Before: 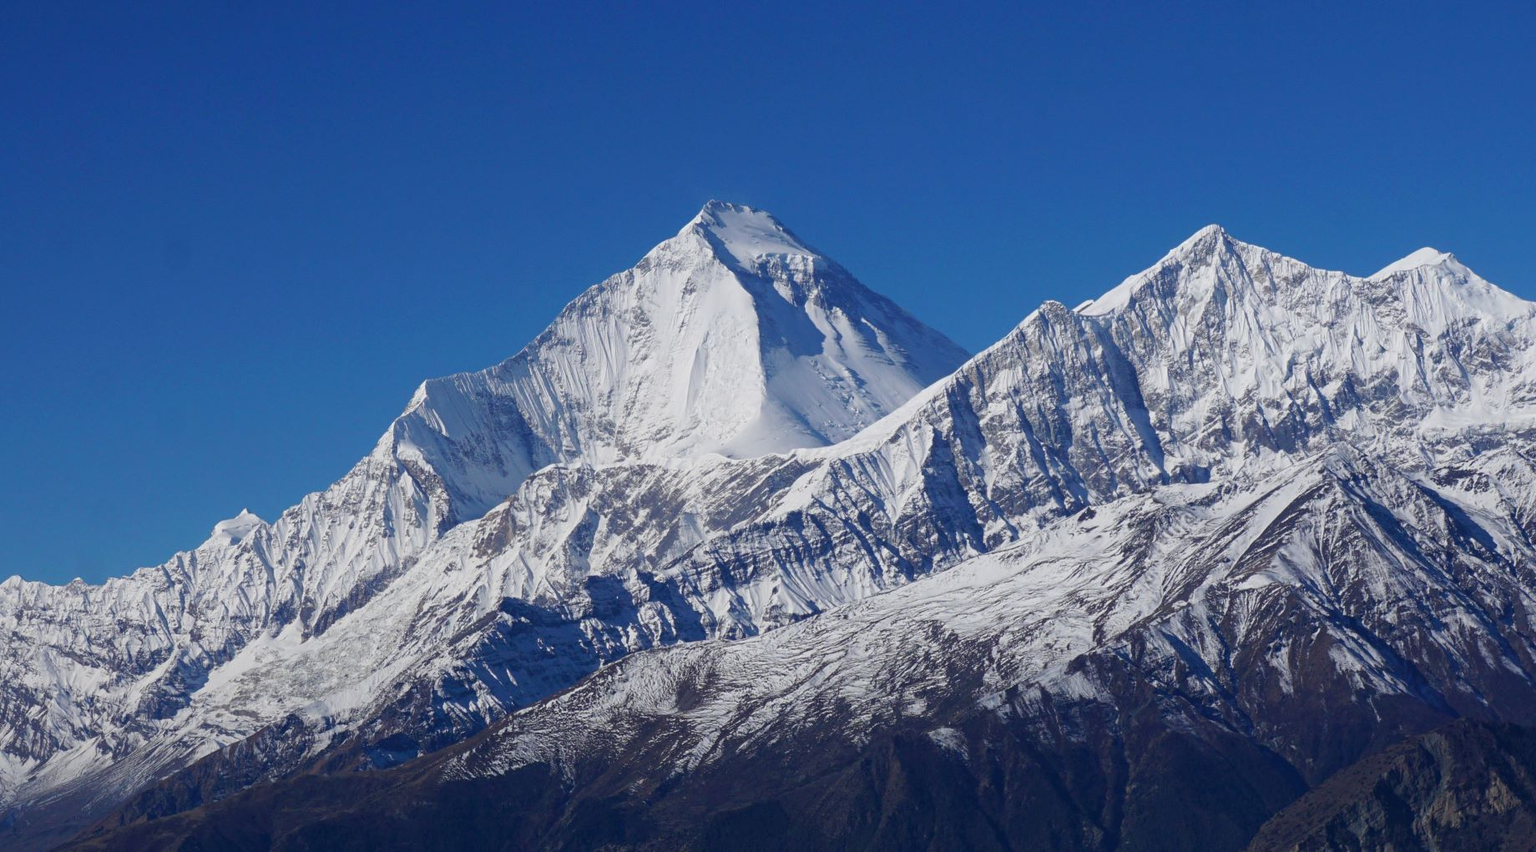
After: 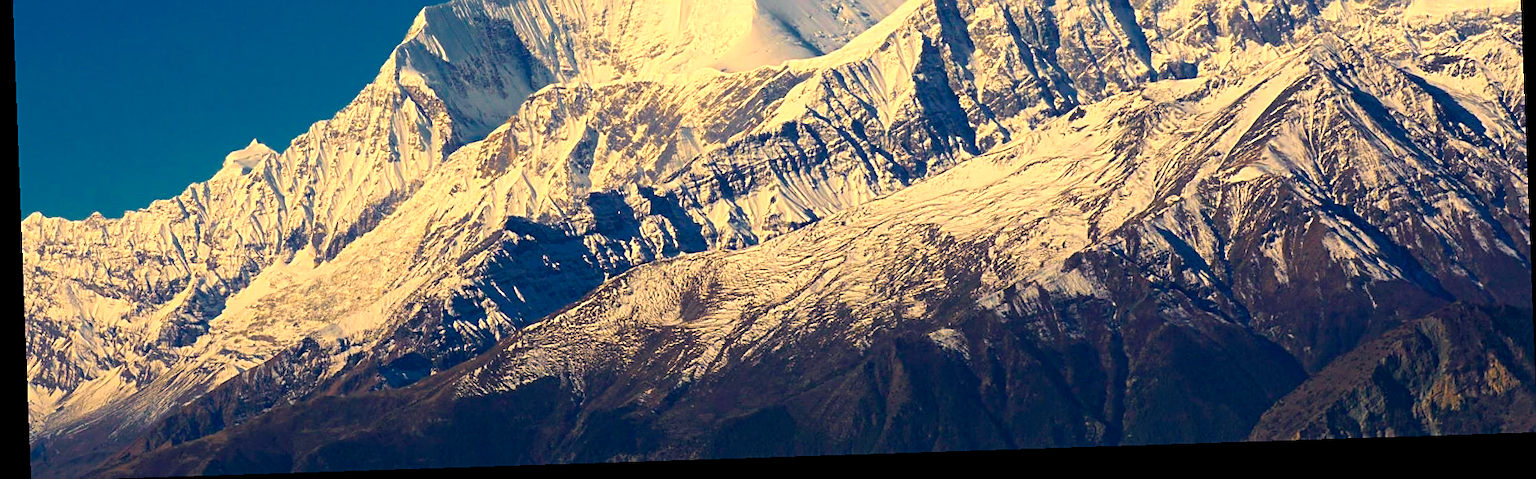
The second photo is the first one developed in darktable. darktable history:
sharpen: on, module defaults
crop and rotate: top 46.237%
color balance rgb: linear chroma grading › global chroma 15%, perceptual saturation grading › global saturation 30%
color zones: curves: ch0 [(0, 0.499) (0.143, 0.5) (0.286, 0.5) (0.429, 0.476) (0.571, 0.284) (0.714, 0.243) (0.857, 0.449) (1, 0.499)]; ch1 [(0, 0.532) (0.143, 0.645) (0.286, 0.696) (0.429, 0.211) (0.571, 0.504) (0.714, 0.493) (0.857, 0.495) (1, 0.532)]; ch2 [(0, 0.5) (0.143, 0.5) (0.286, 0.427) (0.429, 0.324) (0.571, 0.5) (0.714, 0.5) (0.857, 0.5) (1, 0.5)]
rotate and perspective: rotation -2.22°, lens shift (horizontal) -0.022, automatic cropping off
white balance: red 1.138, green 0.996, blue 0.812
exposure: exposure 0.6 EV, compensate highlight preservation false
